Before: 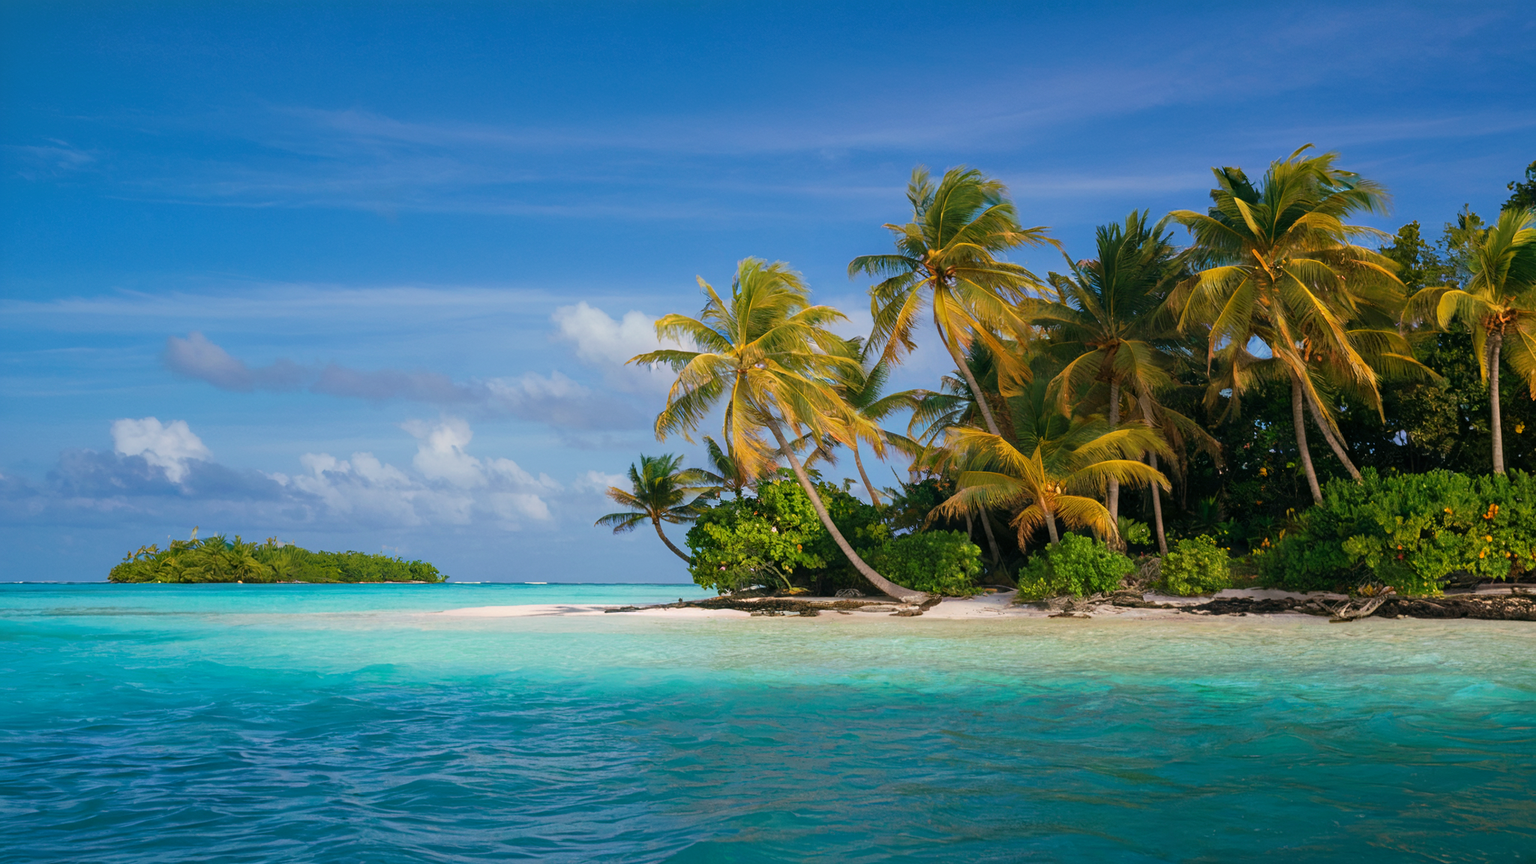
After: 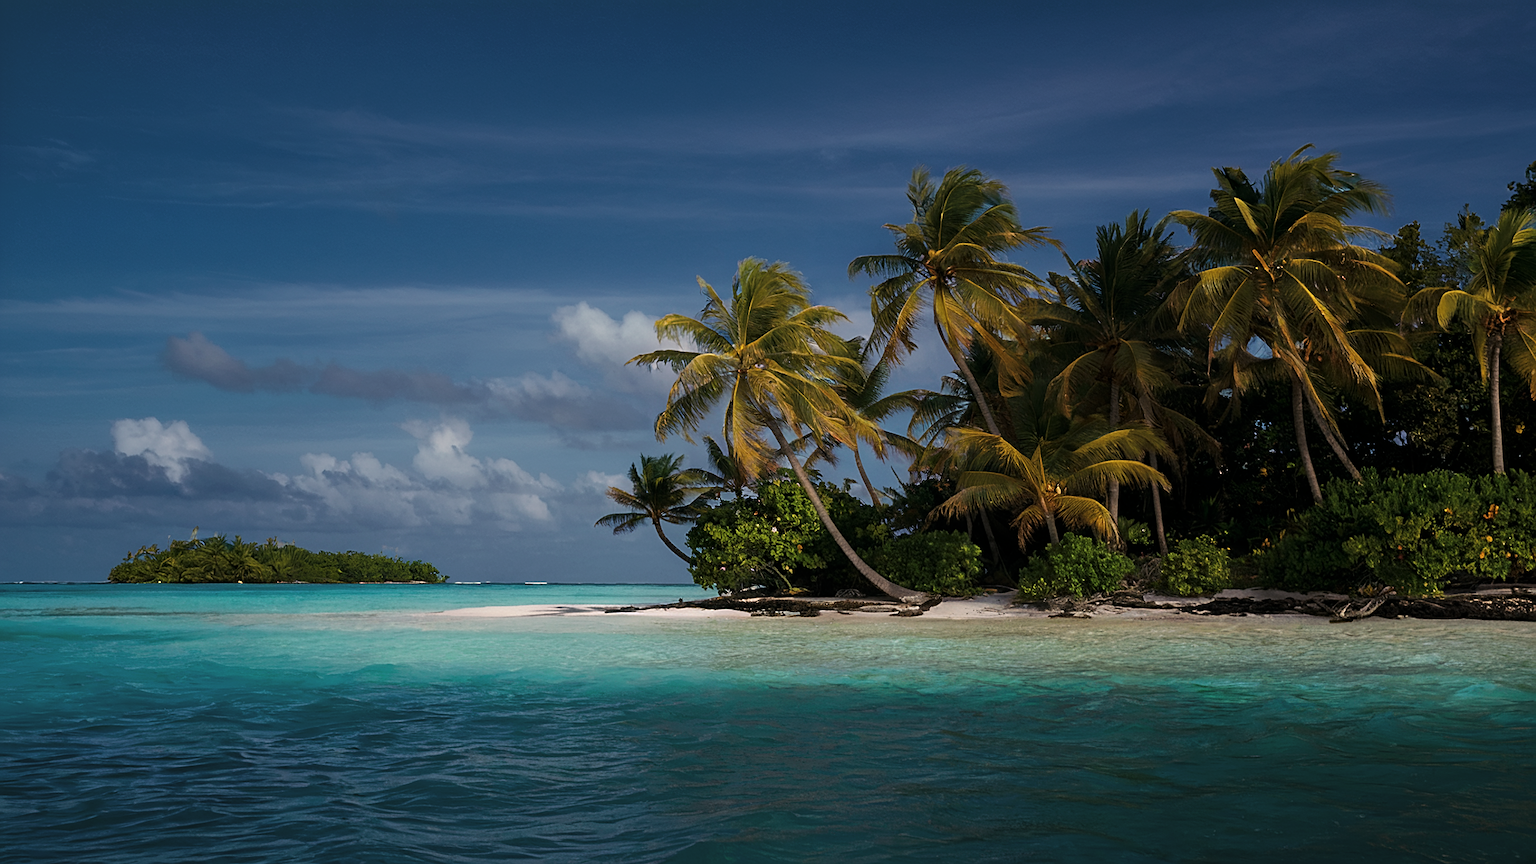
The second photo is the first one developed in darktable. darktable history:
levels: levels [0, 0.618, 1]
sharpen: on, module defaults
